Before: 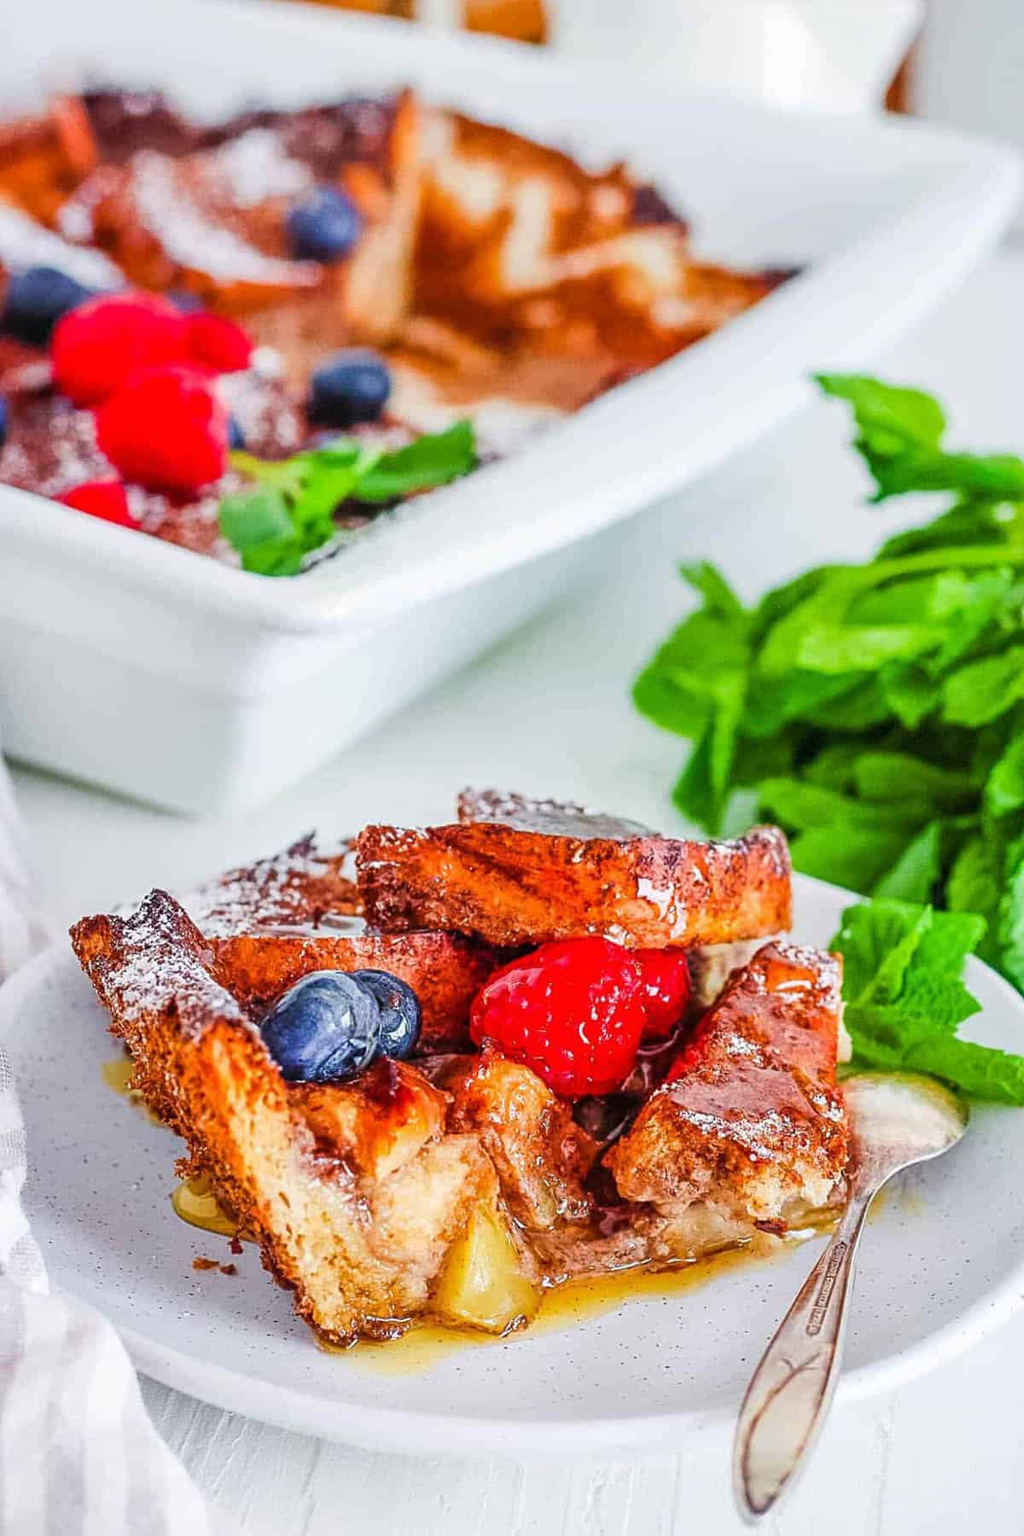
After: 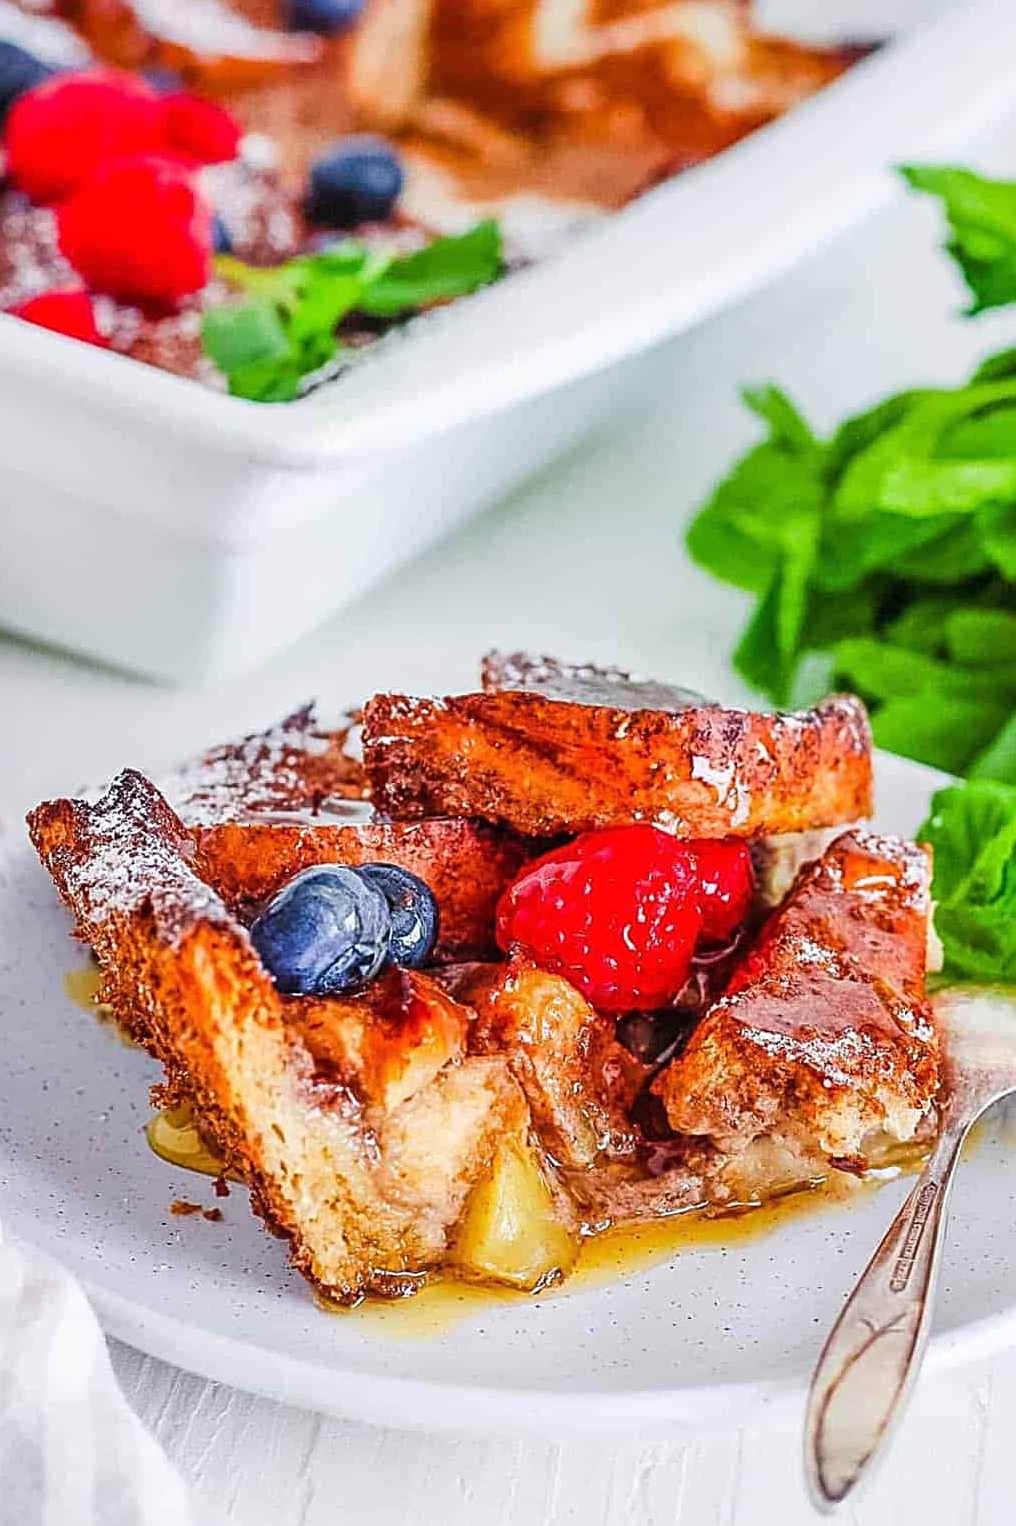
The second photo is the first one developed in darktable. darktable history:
sharpen: amount 0.499
crop and rotate: left 4.632%, top 15.192%, right 10.649%
